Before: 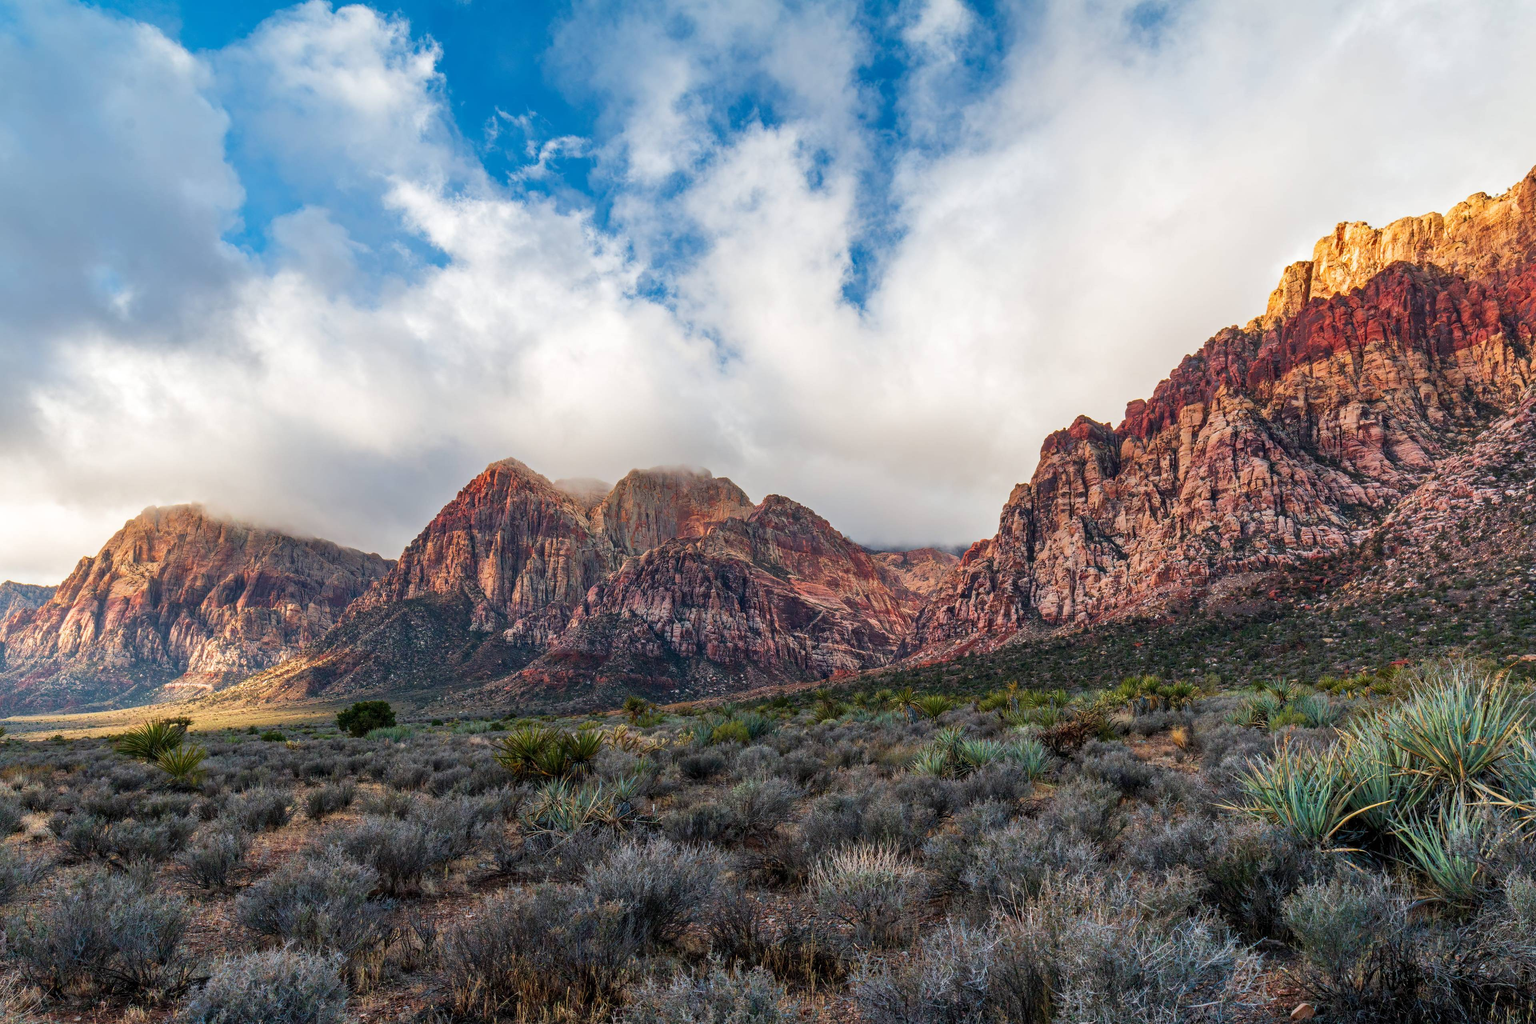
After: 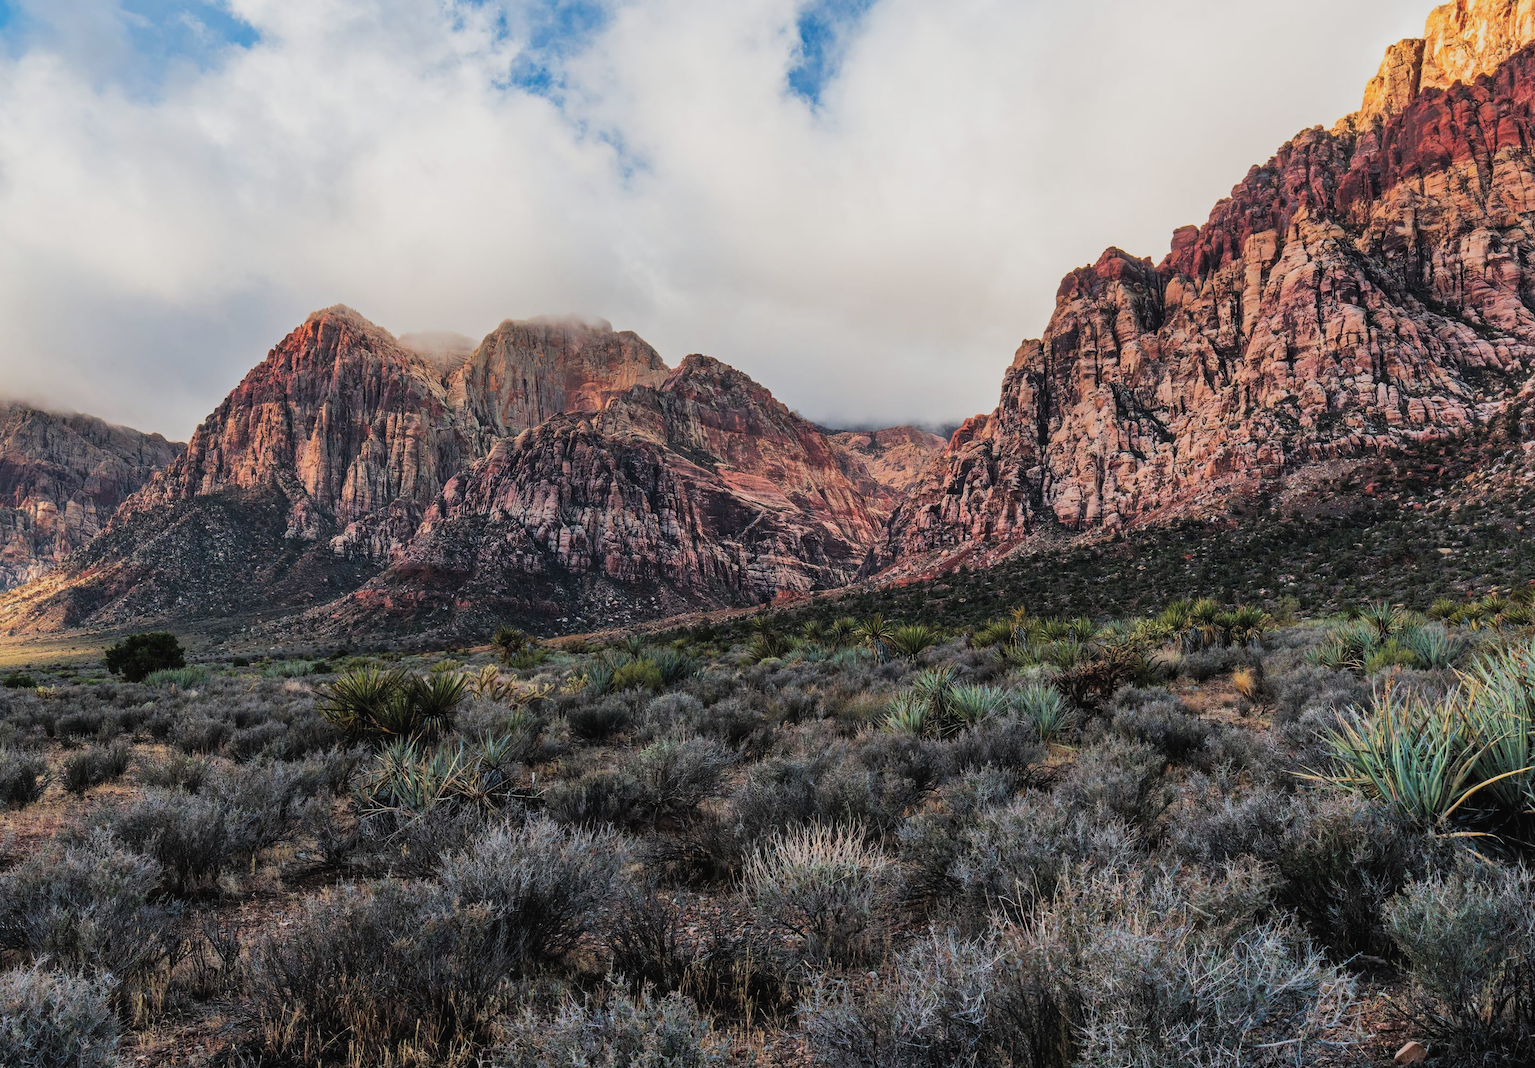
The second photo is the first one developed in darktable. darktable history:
crop: left 16.877%, top 22.757%, right 9.13%
filmic rgb: black relative exposure -5.12 EV, white relative exposure 3.98 EV, hardness 2.88, contrast 1.297
exposure: black level correction -0.022, exposure -0.039 EV, compensate highlight preservation false
